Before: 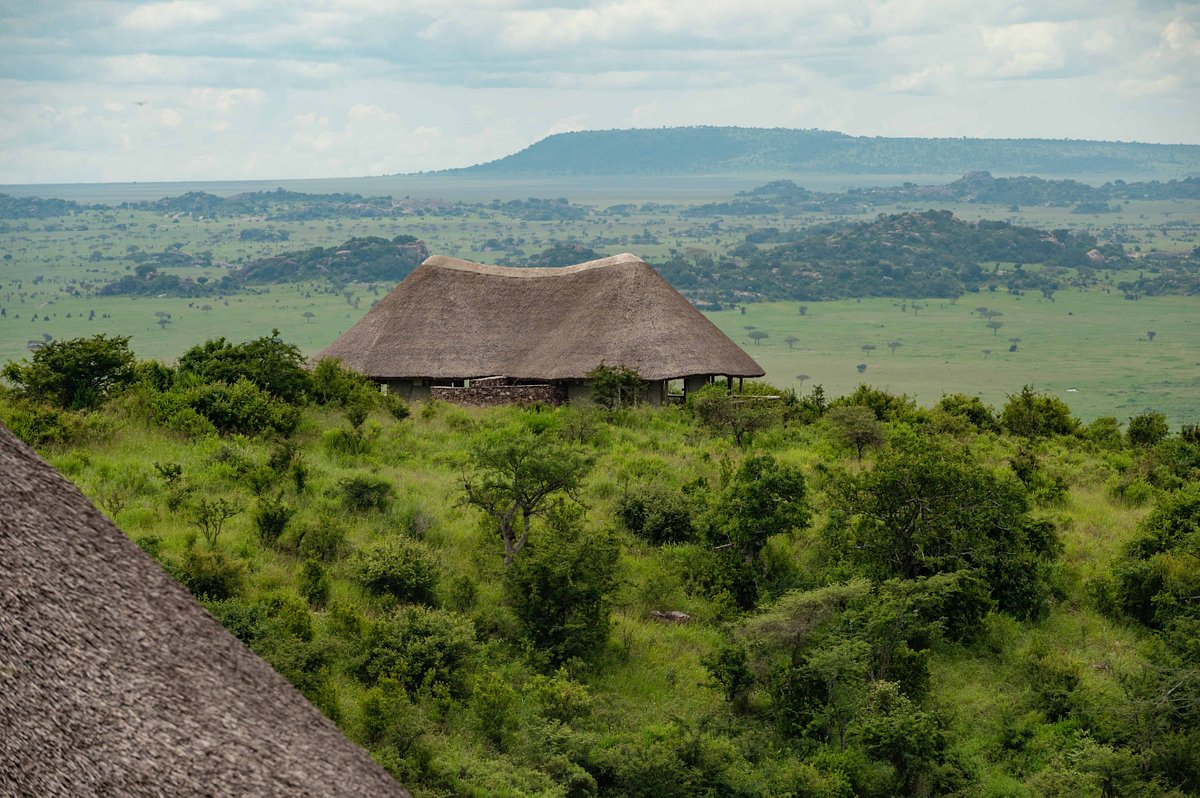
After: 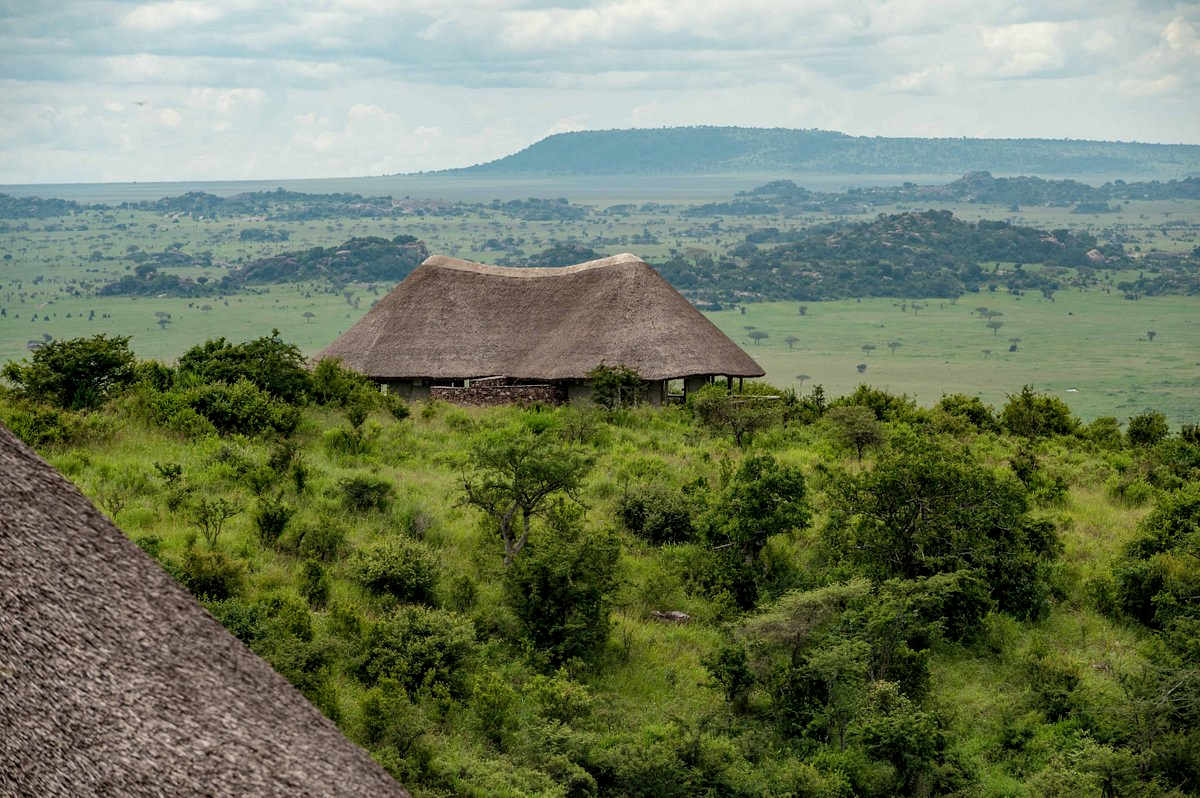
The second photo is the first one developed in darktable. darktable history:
local contrast: on, module defaults
tone equalizer: on, module defaults
bloom: size 9%, threshold 100%, strength 7%
